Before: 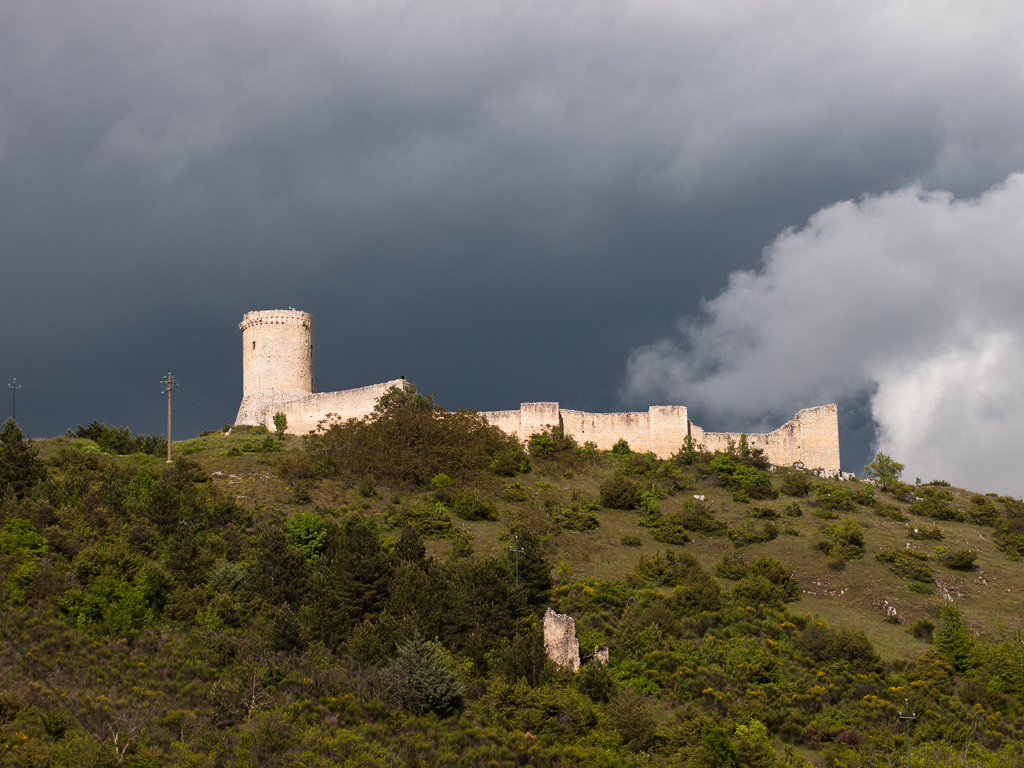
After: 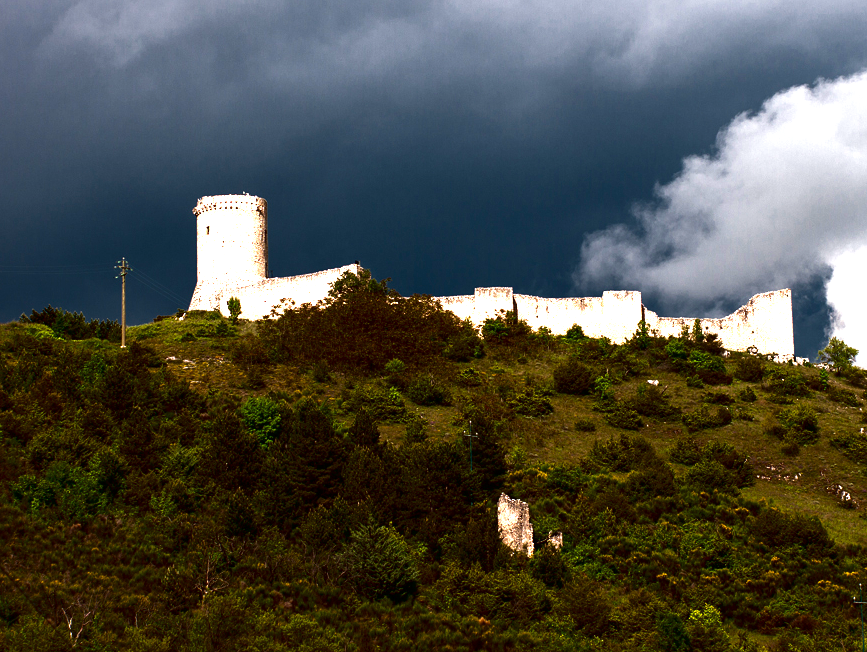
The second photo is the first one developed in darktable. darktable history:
local contrast: mode bilateral grid, contrast 20, coarseness 50, detail 130%, midtone range 0.2
contrast brightness saturation: contrast 0.091, brightness -0.578, saturation 0.168
exposure: black level correction 0, exposure 1.125 EV, compensate highlight preservation false
velvia: on, module defaults
crop and rotate: left 4.577%, top 15.057%, right 10.683%
